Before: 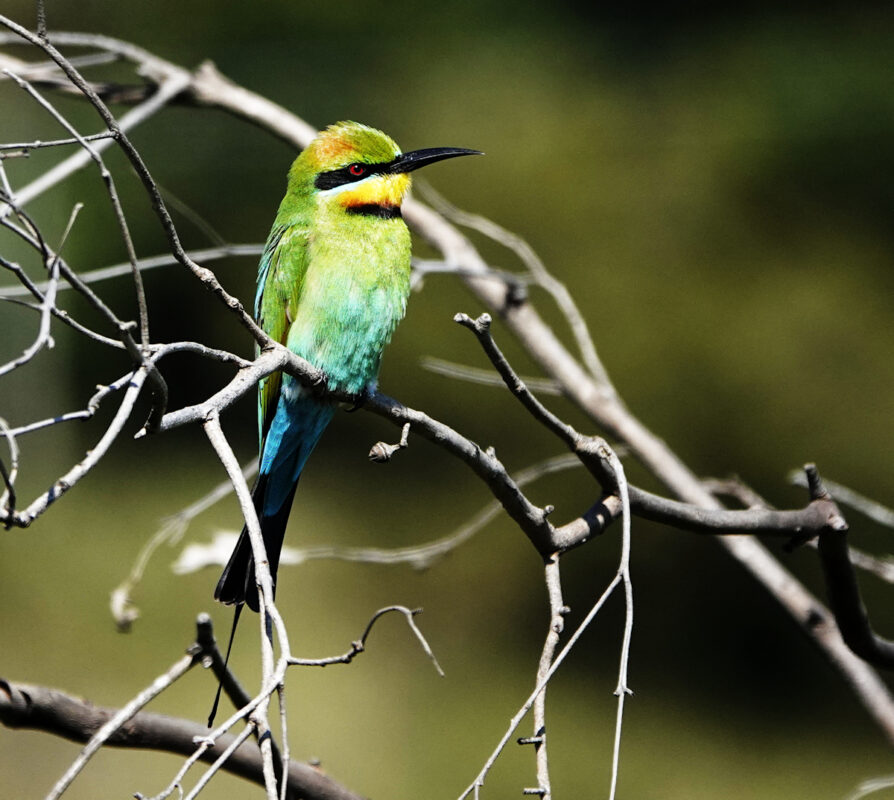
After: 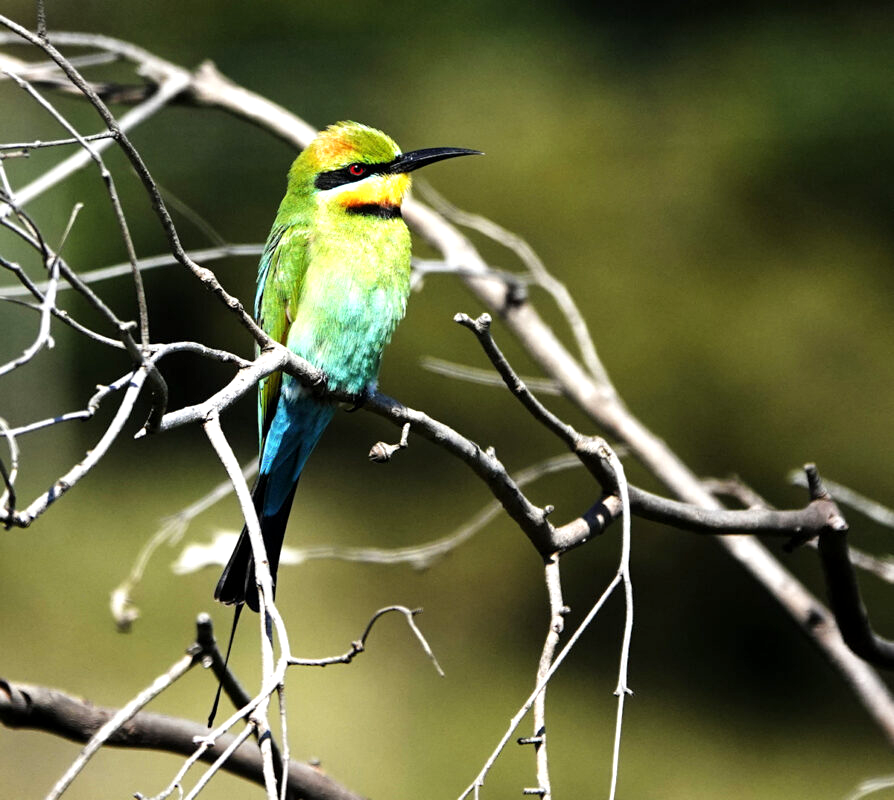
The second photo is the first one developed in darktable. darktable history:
exposure: black level correction 0.001, exposure 0.5 EV, compensate exposure bias true, compensate highlight preservation false
sharpen: radius 2.883, amount 0.868, threshold 47.523
